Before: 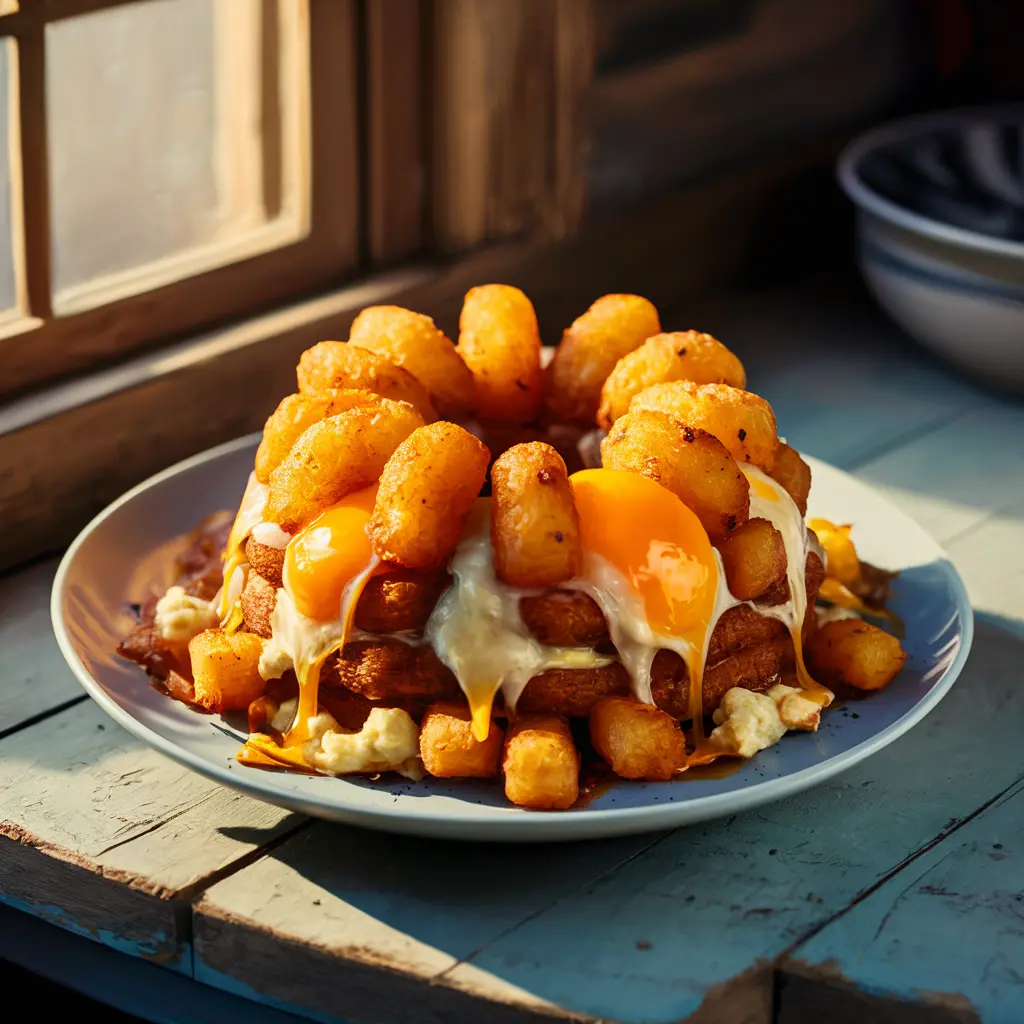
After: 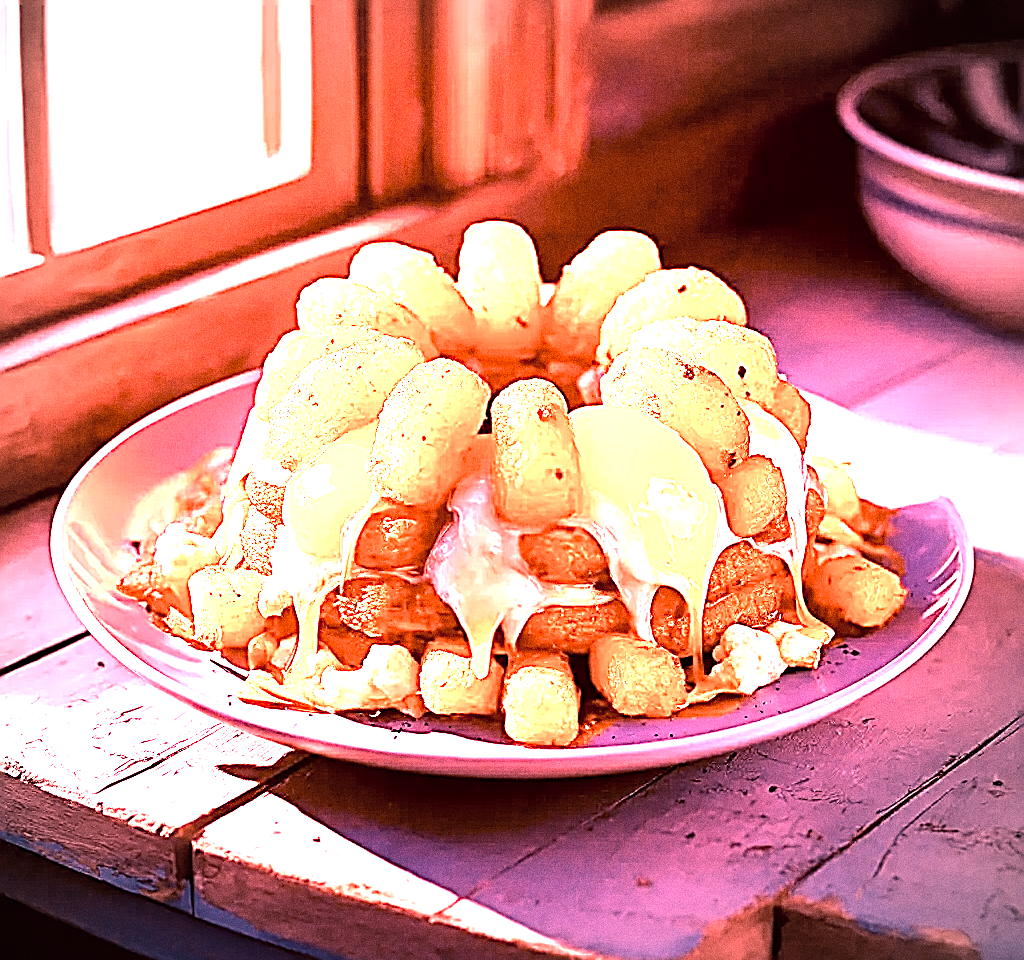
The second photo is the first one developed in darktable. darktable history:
grain: coarseness 0.09 ISO, strength 40%
color correction: saturation 0.8
contrast brightness saturation: saturation -0.05
color balance: lift [1, 1.015, 1.004, 0.985], gamma [1, 0.958, 0.971, 1.042], gain [1, 0.956, 0.977, 1.044]
sharpen: amount 2
crop and rotate: top 6.25%
white balance: red 4.26, blue 1.802
vignetting: on, module defaults
